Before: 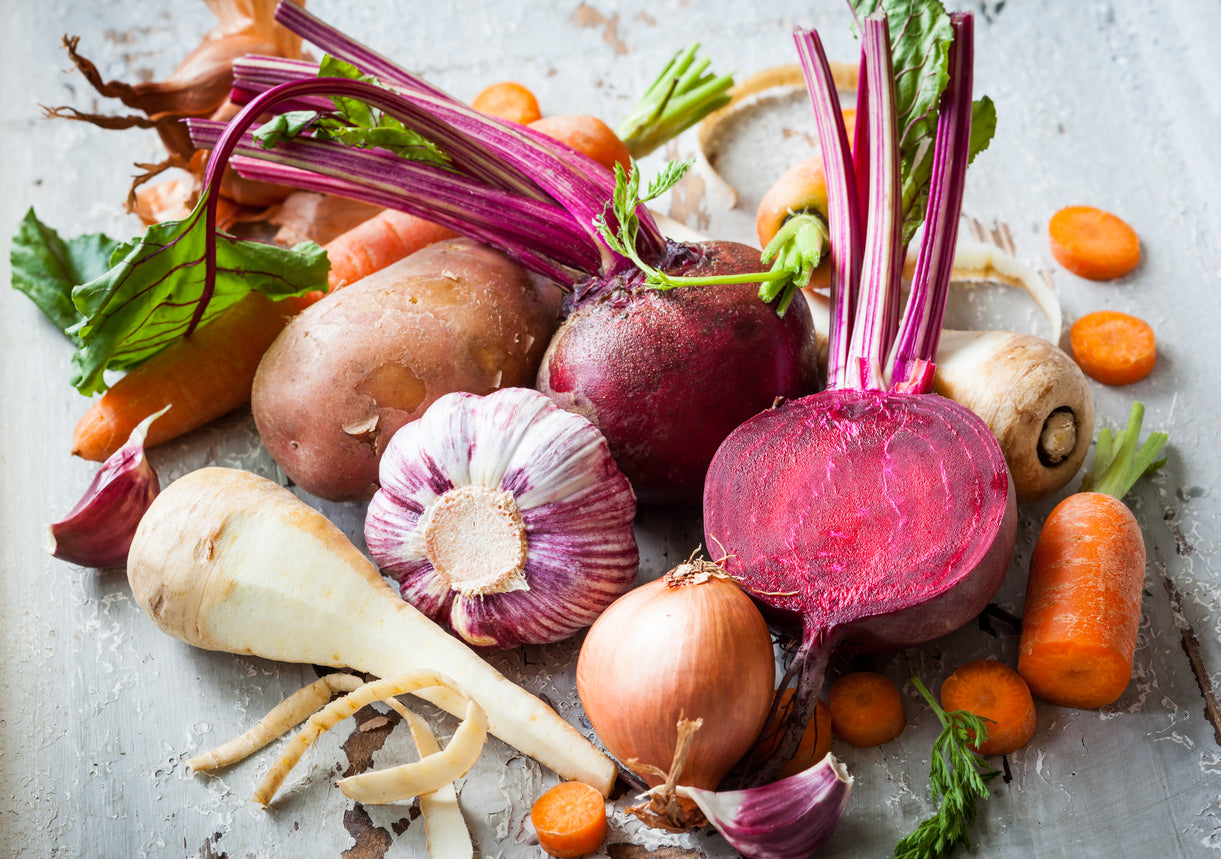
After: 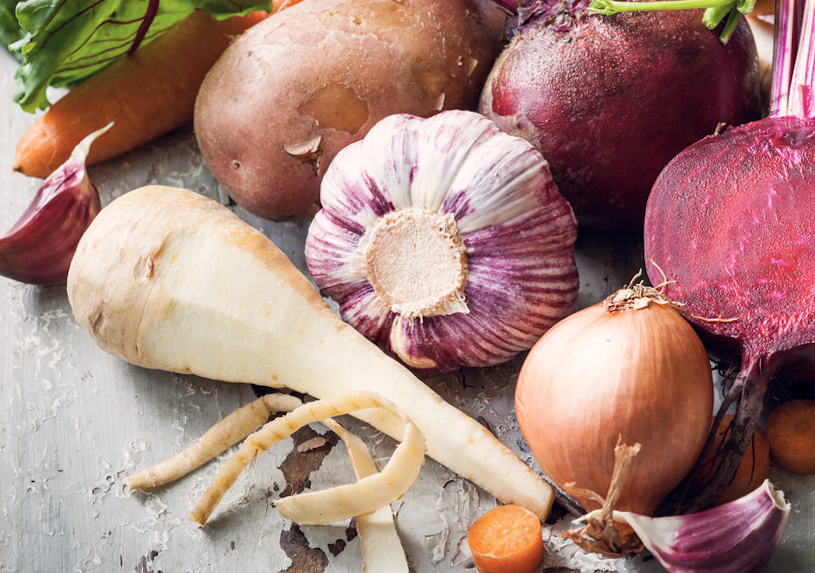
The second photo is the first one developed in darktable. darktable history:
crop and rotate: angle -0.82°, left 3.85%, top 31.828%, right 27.992%
contrast brightness saturation: saturation -0.17
color balance rgb: shadows lift › hue 87.51°, highlights gain › chroma 1.62%, highlights gain › hue 55.1°, global offset › chroma 0.06%, global offset › hue 253.66°, linear chroma grading › global chroma 0.5%
